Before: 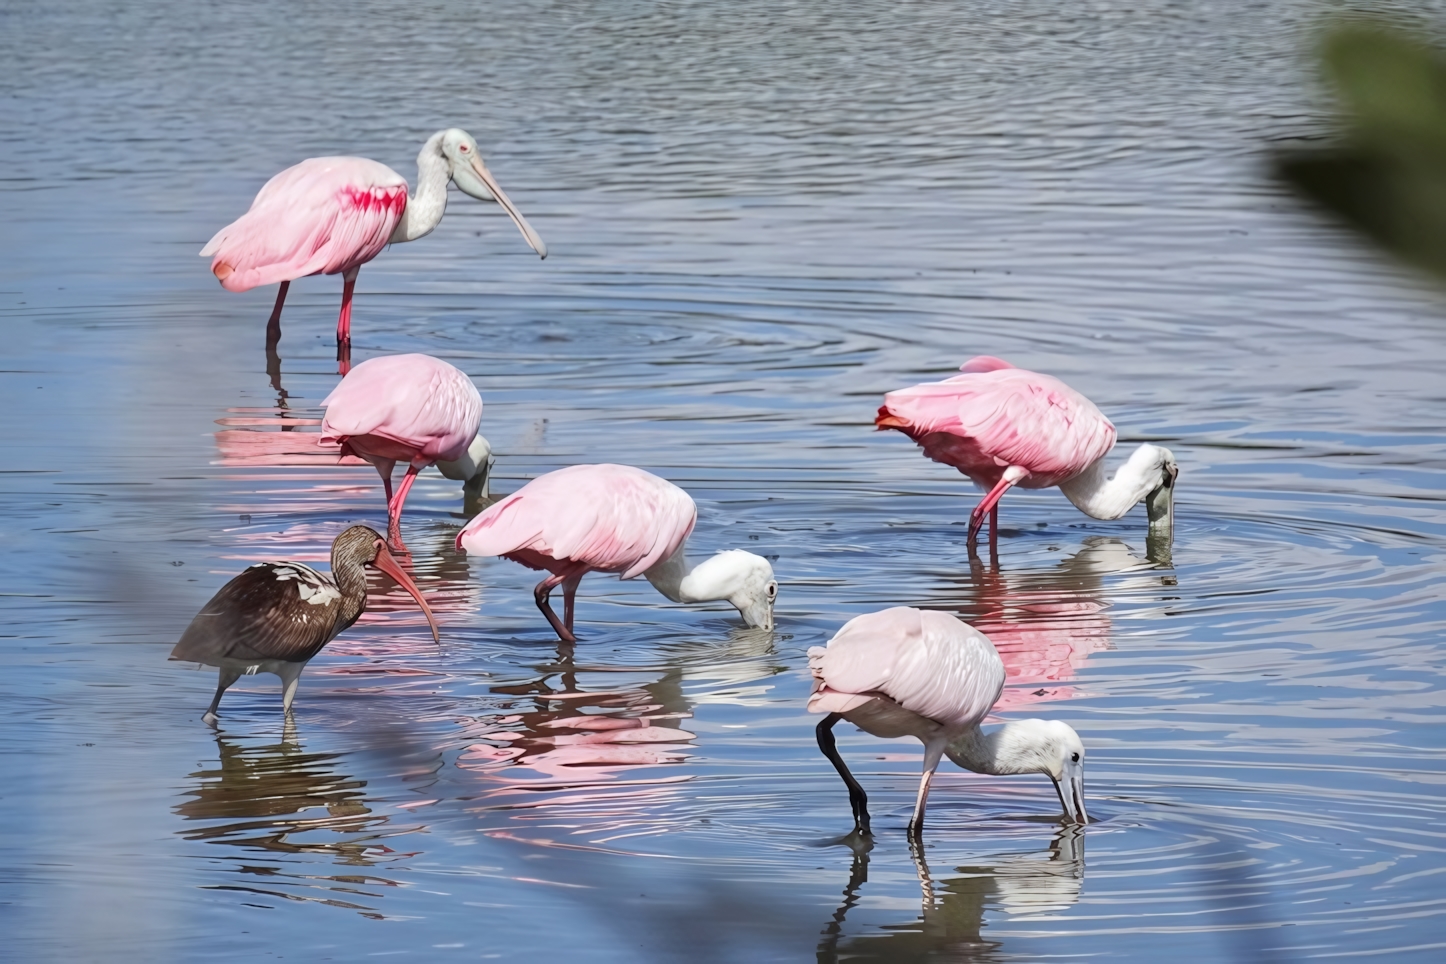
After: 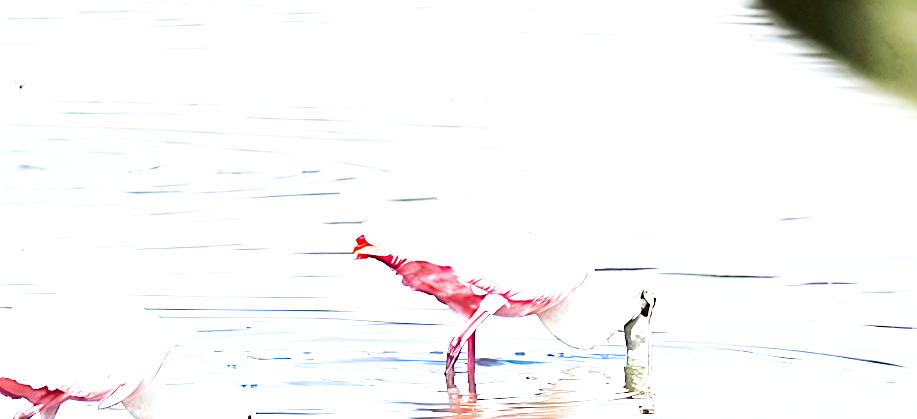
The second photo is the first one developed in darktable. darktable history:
local contrast: highlights 105%, shadows 102%, detail 120%, midtone range 0.2
sharpen: on, module defaults
crop: left 36.166%, top 17.814%, right 0.381%, bottom 38.676%
exposure: black level correction 0, exposure 1.388 EV, compensate highlight preservation false
base curve: curves: ch0 [(0, 0) (0.007, 0.004) (0.027, 0.03) (0.046, 0.07) (0.207, 0.54) (0.442, 0.872) (0.673, 0.972) (1, 1)], preserve colors none
tone equalizer: -8 EV -0.779 EV, -7 EV -0.703 EV, -6 EV -0.609 EV, -5 EV -0.388 EV, -3 EV 0.381 EV, -2 EV 0.6 EV, -1 EV 0.694 EV, +0 EV 0.767 EV
